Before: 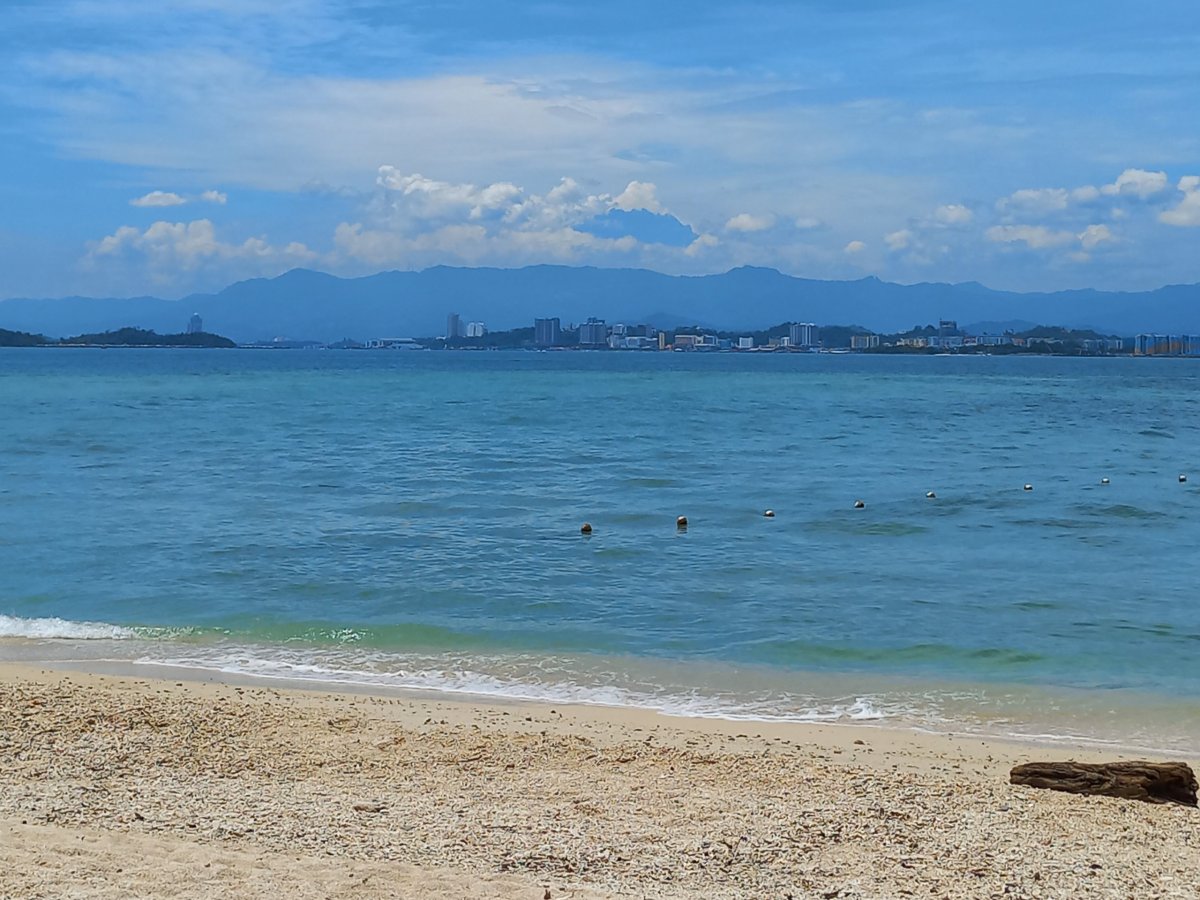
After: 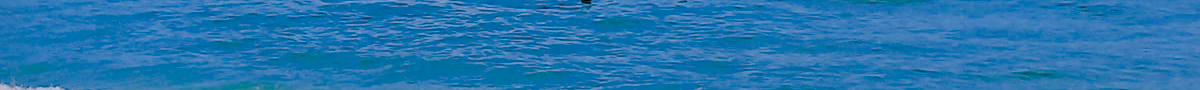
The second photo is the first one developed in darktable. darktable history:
white balance: red 1.066, blue 1.119
filmic rgb: black relative exposure -6.98 EV, white relative exposure 5.63 EV, hardness 2.86
shadows and highlights: shadows 24.5, highlights -78.15, soften with gaussian
crop and rotate: top 59.084%, bottom 30.916%
vignetting: fall-off start 85%, fall-off radius 80%, brightness -0.182, saturation -0.3, width/height ratio 1.219, dithering 8-bit output, unbound false
color balance: mode lift, gamma, gain (sRGB), lift [1, 0.99, 1.01, 0.992], gamma [1, 1.037, 0.974, 0.963]
color balance rgb: shadows lift › luminance -28.76%, shadows lift › chroma 10%, shadows lift › hue 230°, power › chroma 0.5%, power › hue 215°, highlights gain › luminance 7.14%, highlights gain › chroma 1%, highlights gain › hue 50°, global offset › luminance -0.29%, global offset › hue 260°, perceptual saturation grading › global saturation 20%, perceptual saturation grading › highlights -13.92%, perceptual saturation grading › shadows 50%
contrast equalizer: octaves 7, y [[0.6 ×6], [0.55 ×6], [0 ×6], [0 ×6], [0 ×6]], mix 0.53
